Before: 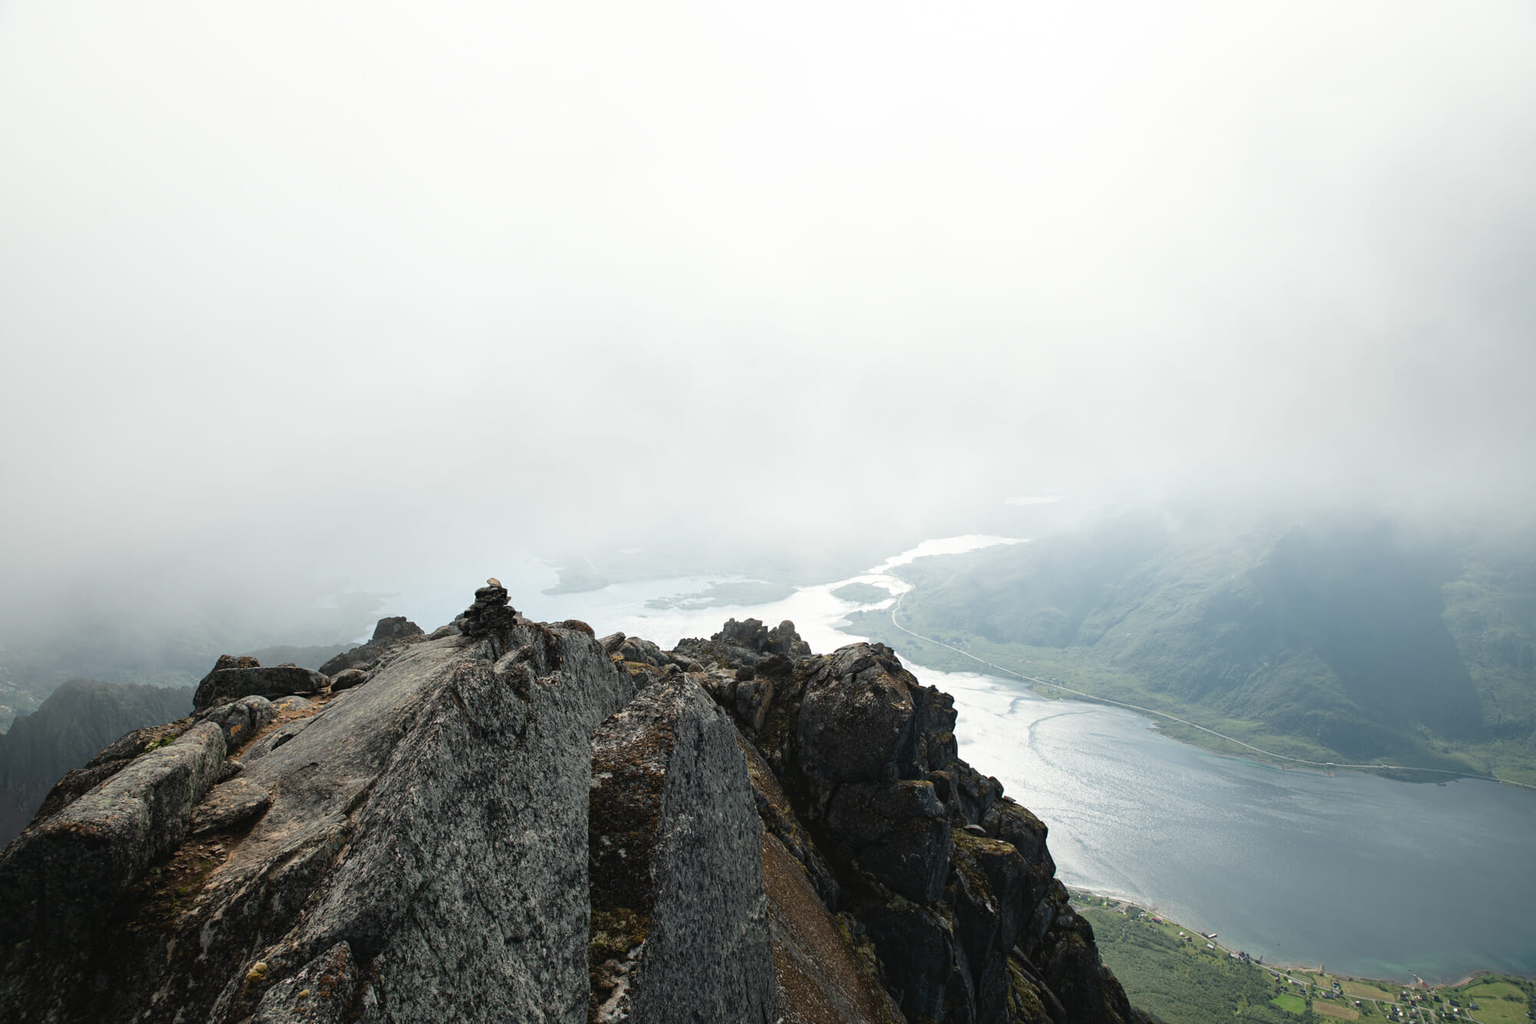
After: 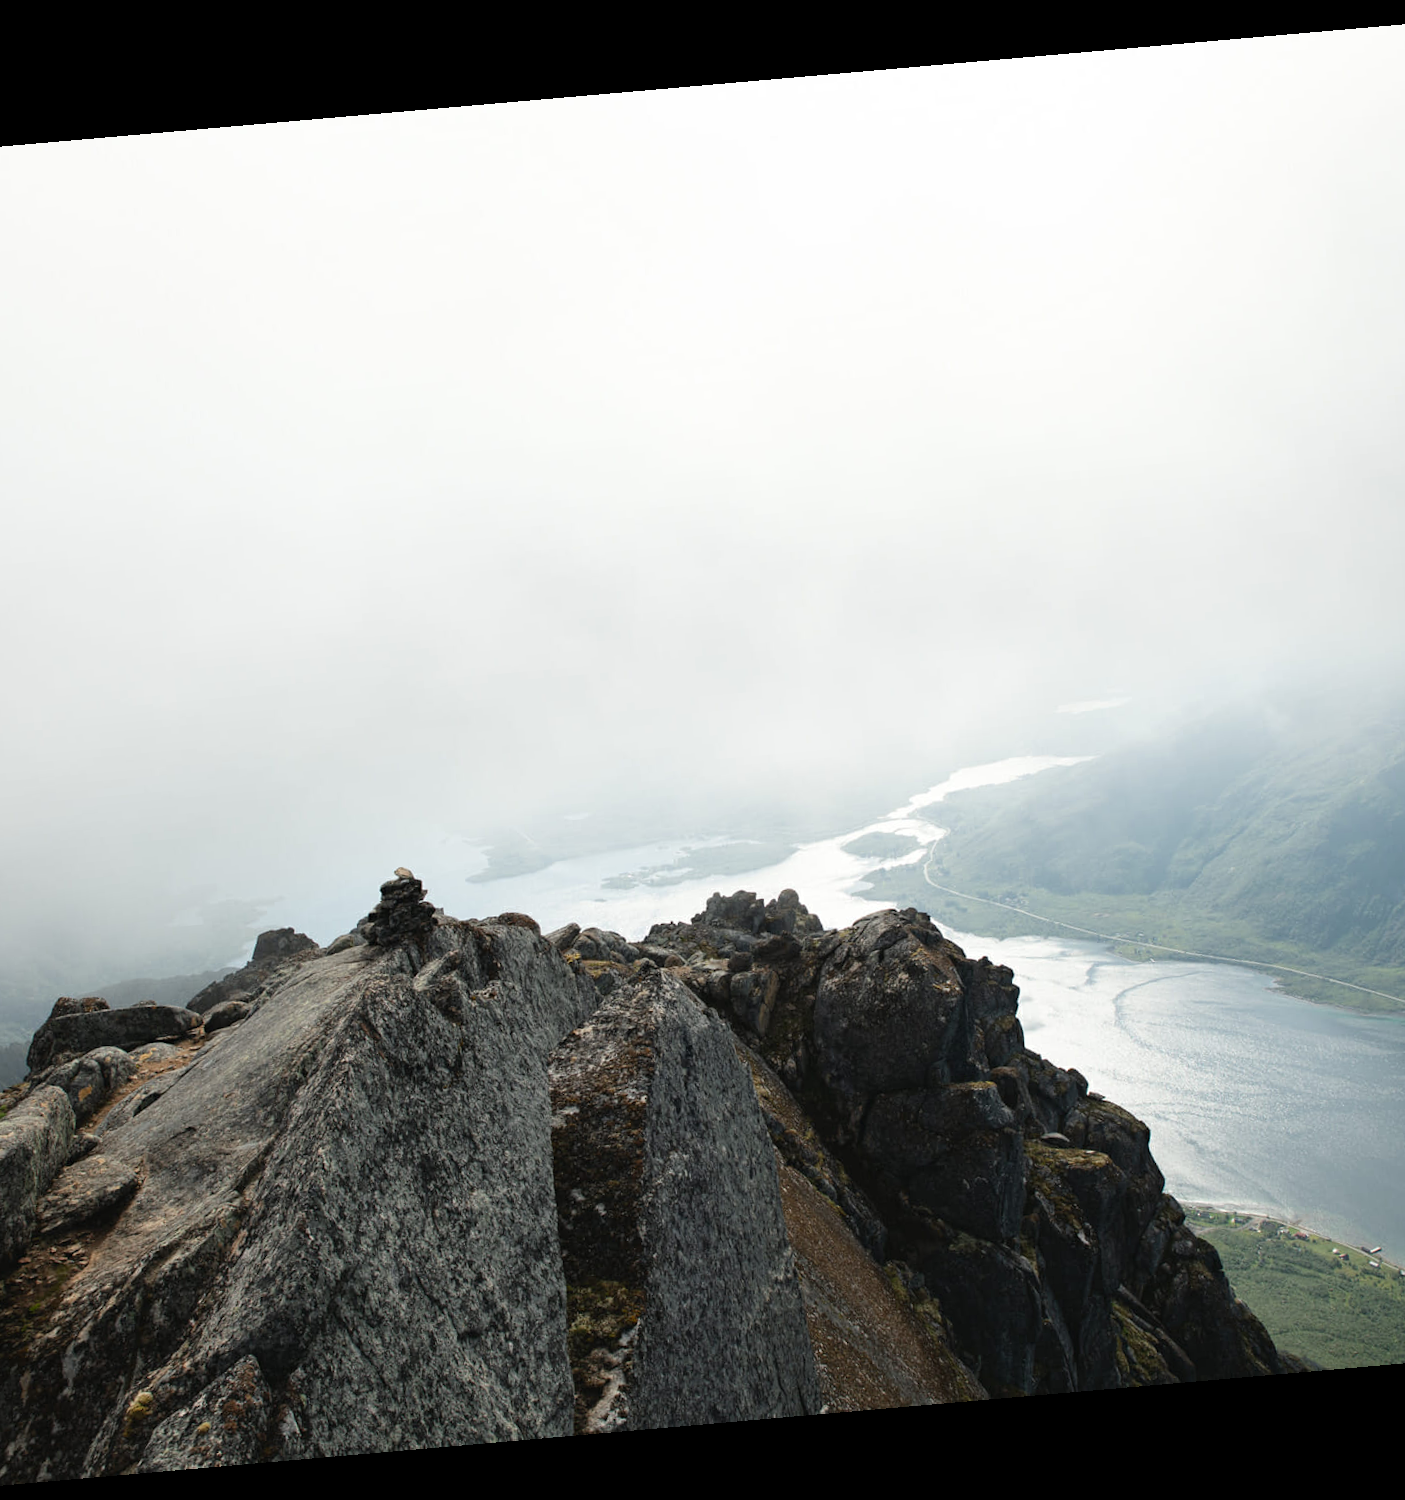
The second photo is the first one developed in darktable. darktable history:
crop and rotate: left 14.385%, right 18.948%
rotate and perspective: rotation -4.98°, automatic cropping off
